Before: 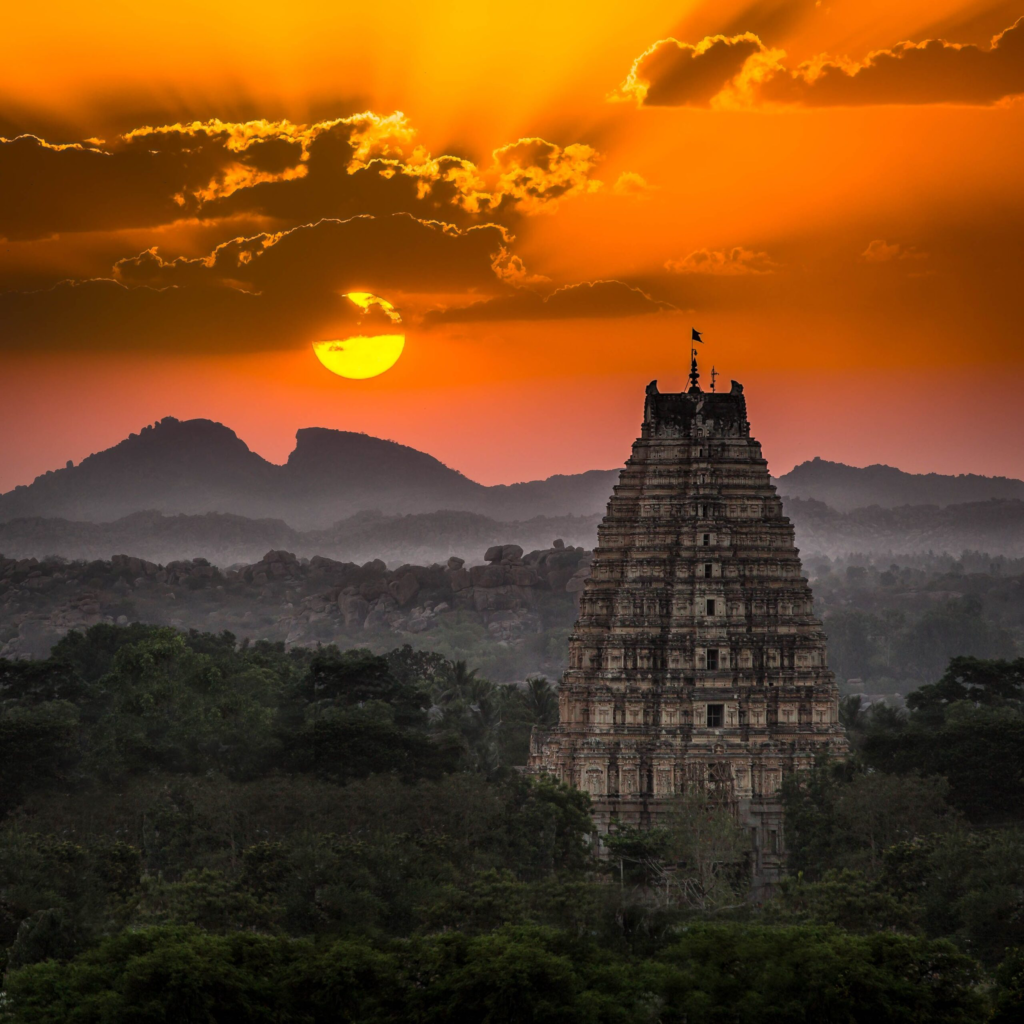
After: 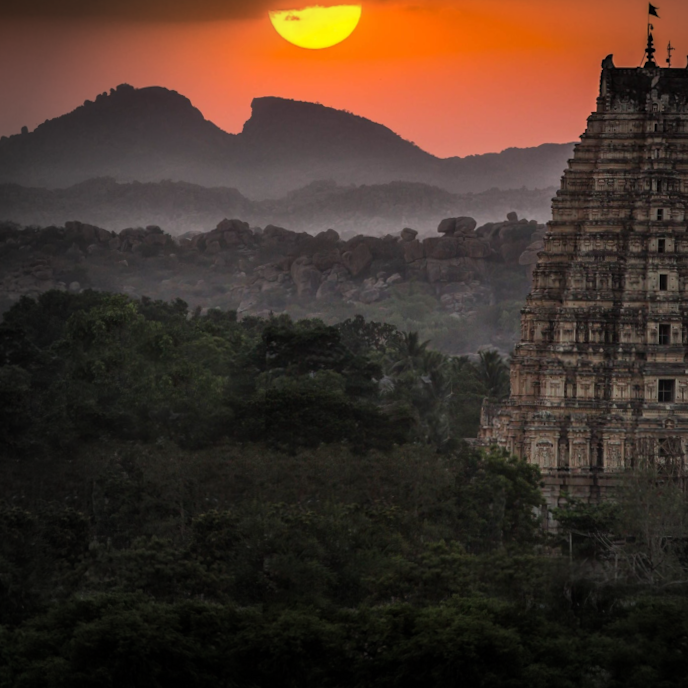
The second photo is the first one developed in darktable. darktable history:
crop and rotate: angle -0.82°, left 3.85%, top 31.828%, right 27.992%
vignetting: fall-off start 73.57%, center (0.22, -0.235)
